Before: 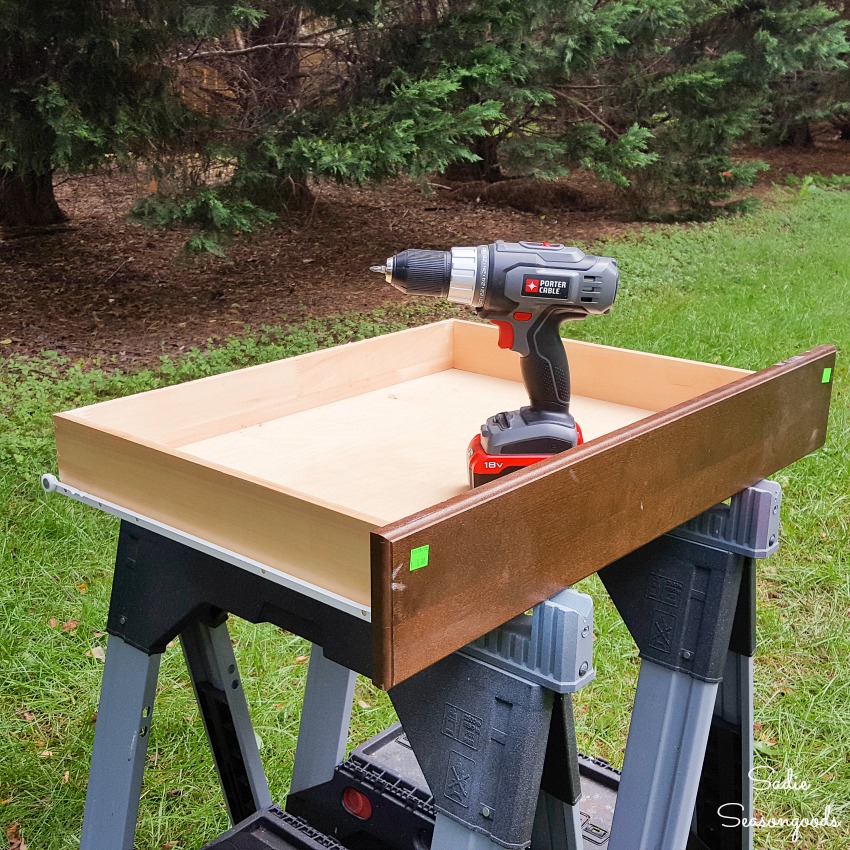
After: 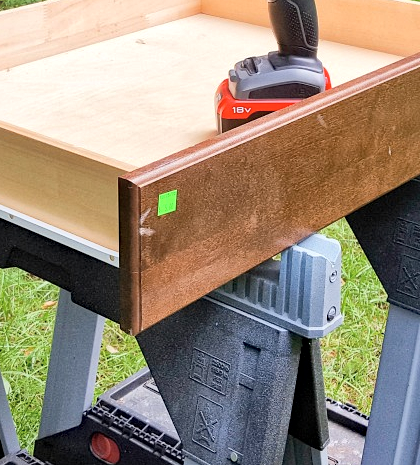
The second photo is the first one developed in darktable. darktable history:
crop: left 29.672%, top 41.786%, right 20.851%, bottom 3.487%
haze removal: compatibility mode true, adaptive false
local contrast: mode bilateral grid, contrast 20, coarseness 50, detail 120%, midtone range 0.2
color balance: mode lift, gamma, gain (sRGB)
global tonemap: drago (1, 100), detail 1
